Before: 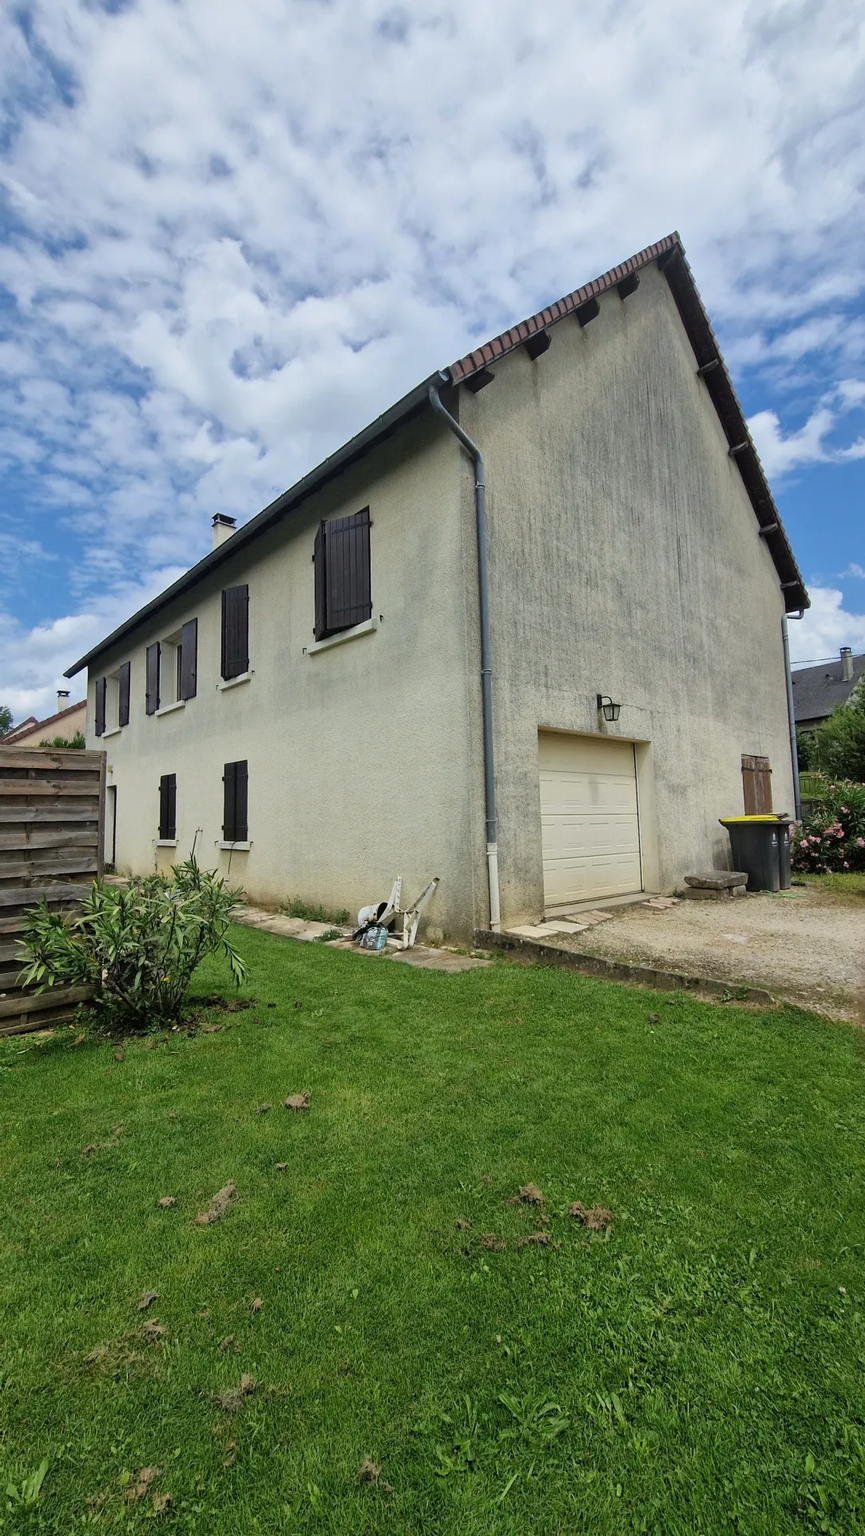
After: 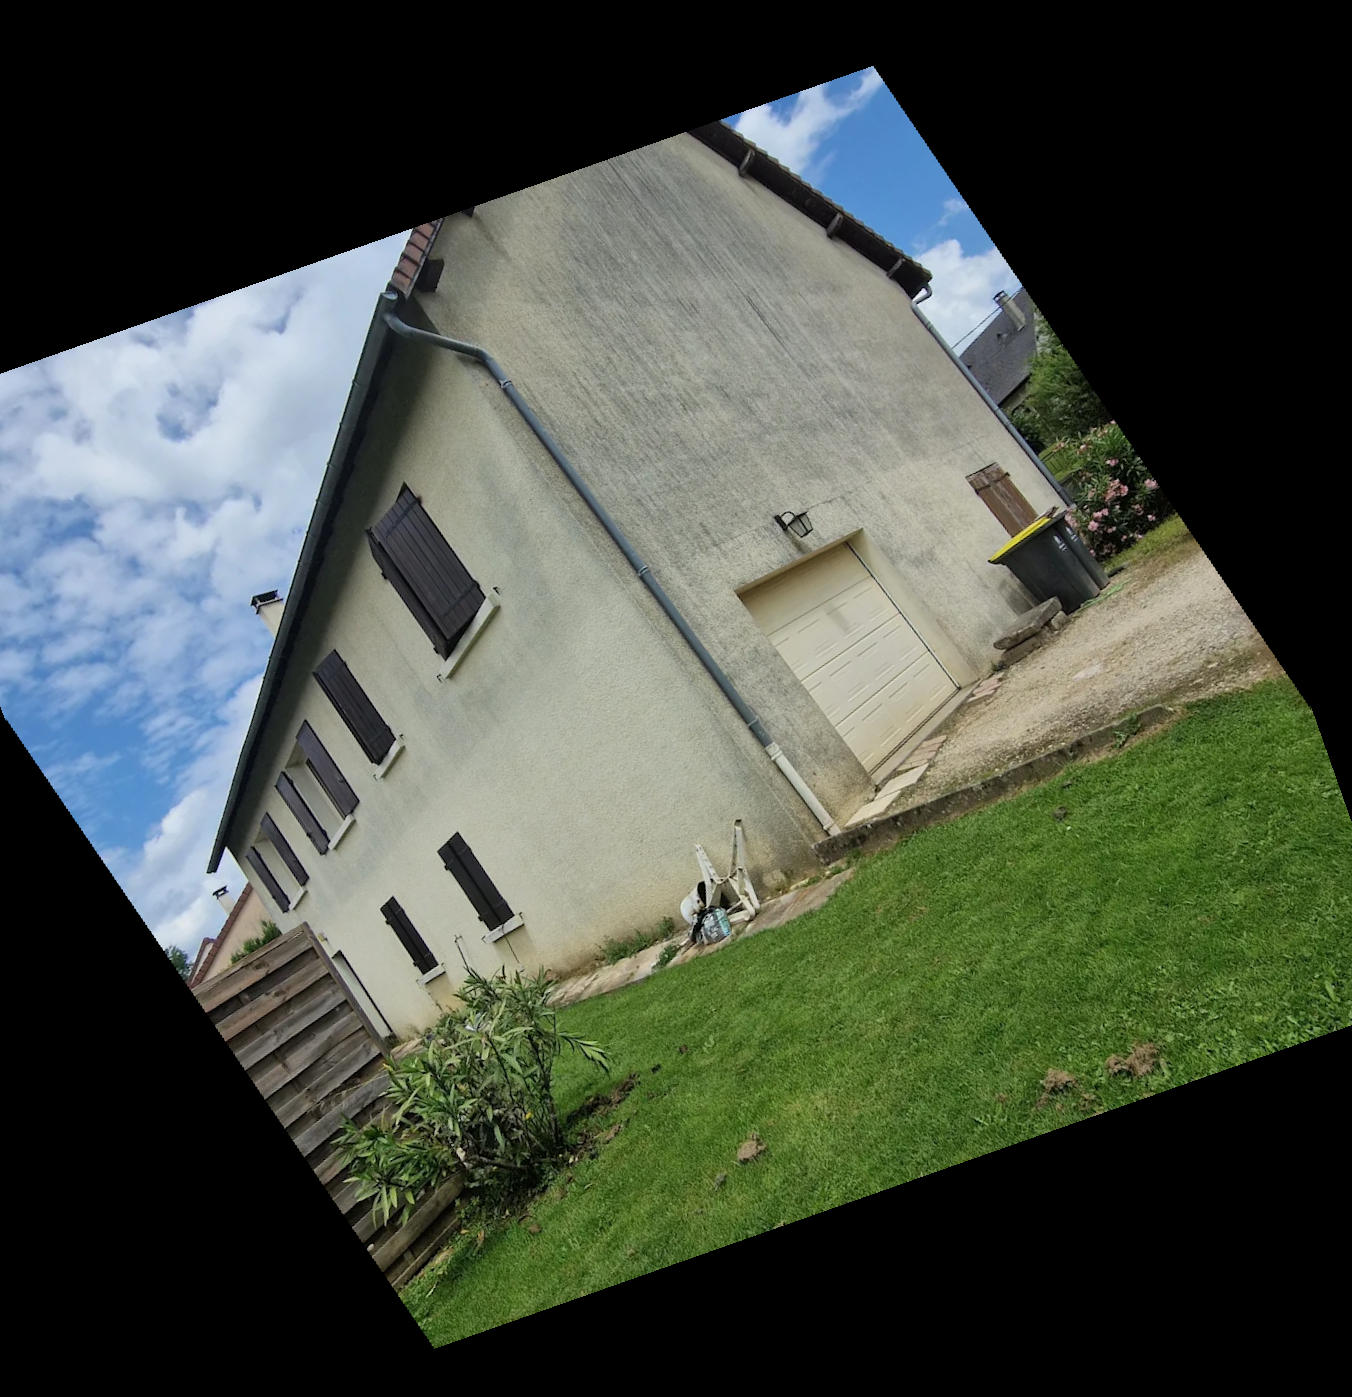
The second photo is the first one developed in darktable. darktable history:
crop and rotate: angle 19.43°, left 6.812%, right 4.125%, bottom 1.087%
color zones: curves: ch1 [(0, 0.469) (0.01, 0.469) (0.12, 0.446) (0.248, 0.469) (0.5, 0.5) (0.748, 0.5) (0.99, 0.469) (1, 0.469)]
rotate and perspective: rotation -14.8°, crop left 0.1, crop right 0.903, crop top 0.25, crop bottom 0.748
